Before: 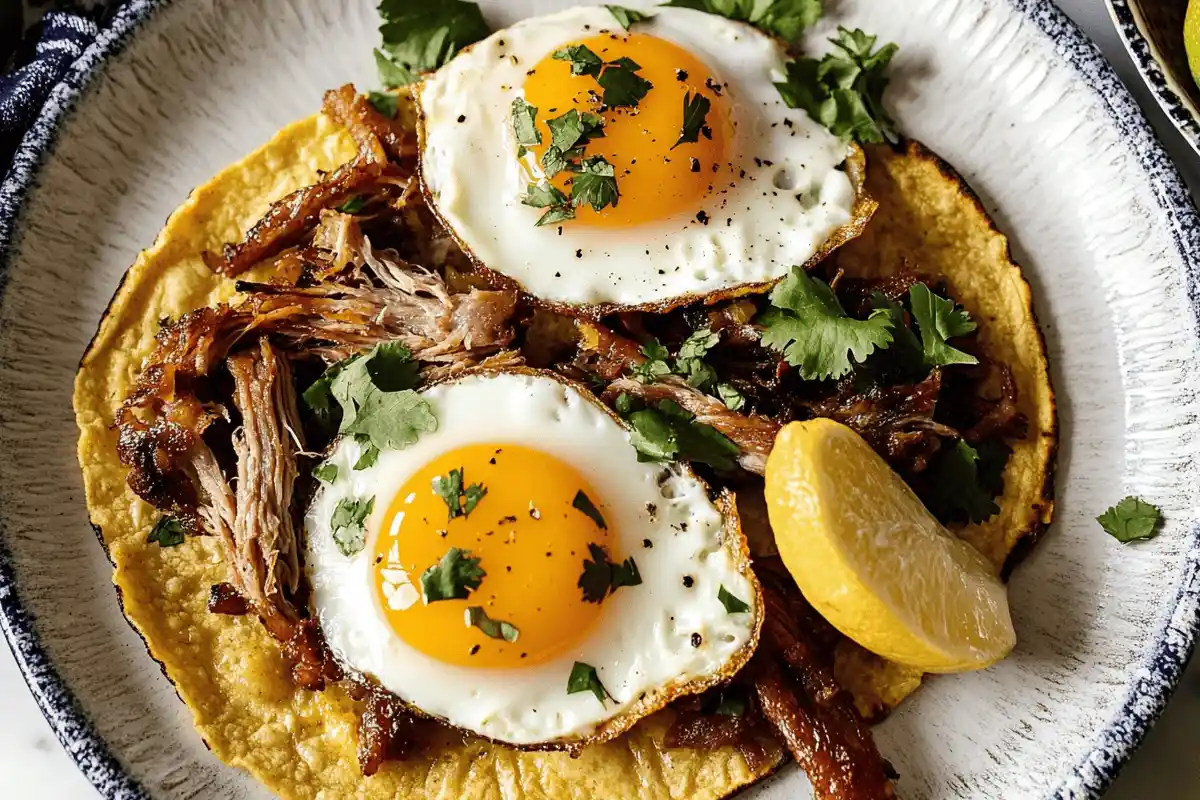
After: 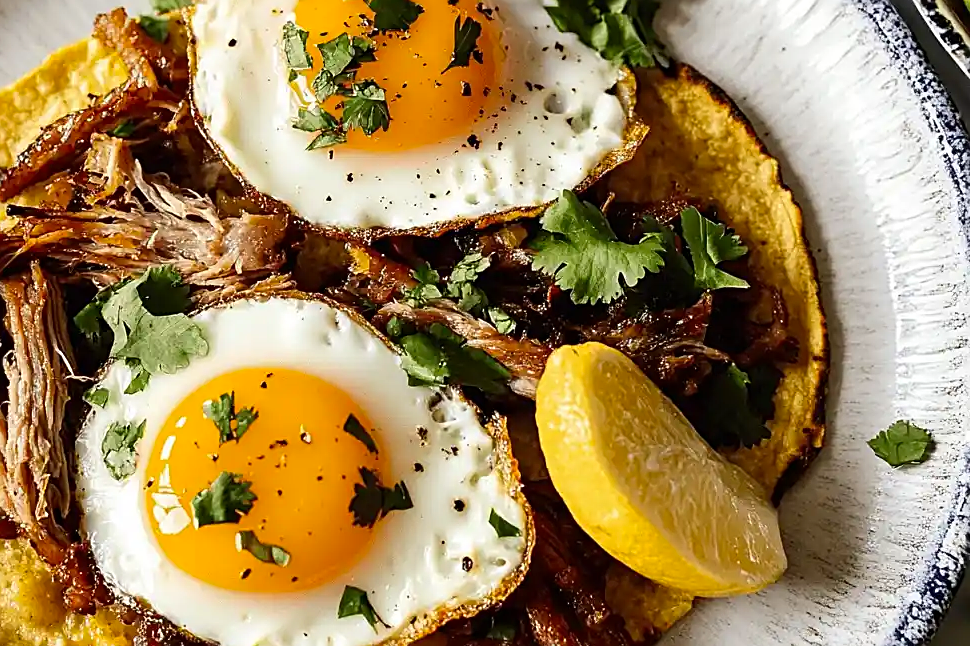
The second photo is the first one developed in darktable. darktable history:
crop: left 19.159%, top 9.58%, bottom 9.58%
contrast brightness saturation: contrast 0.04, saturation 0.16
sharpen: on, module defaults
